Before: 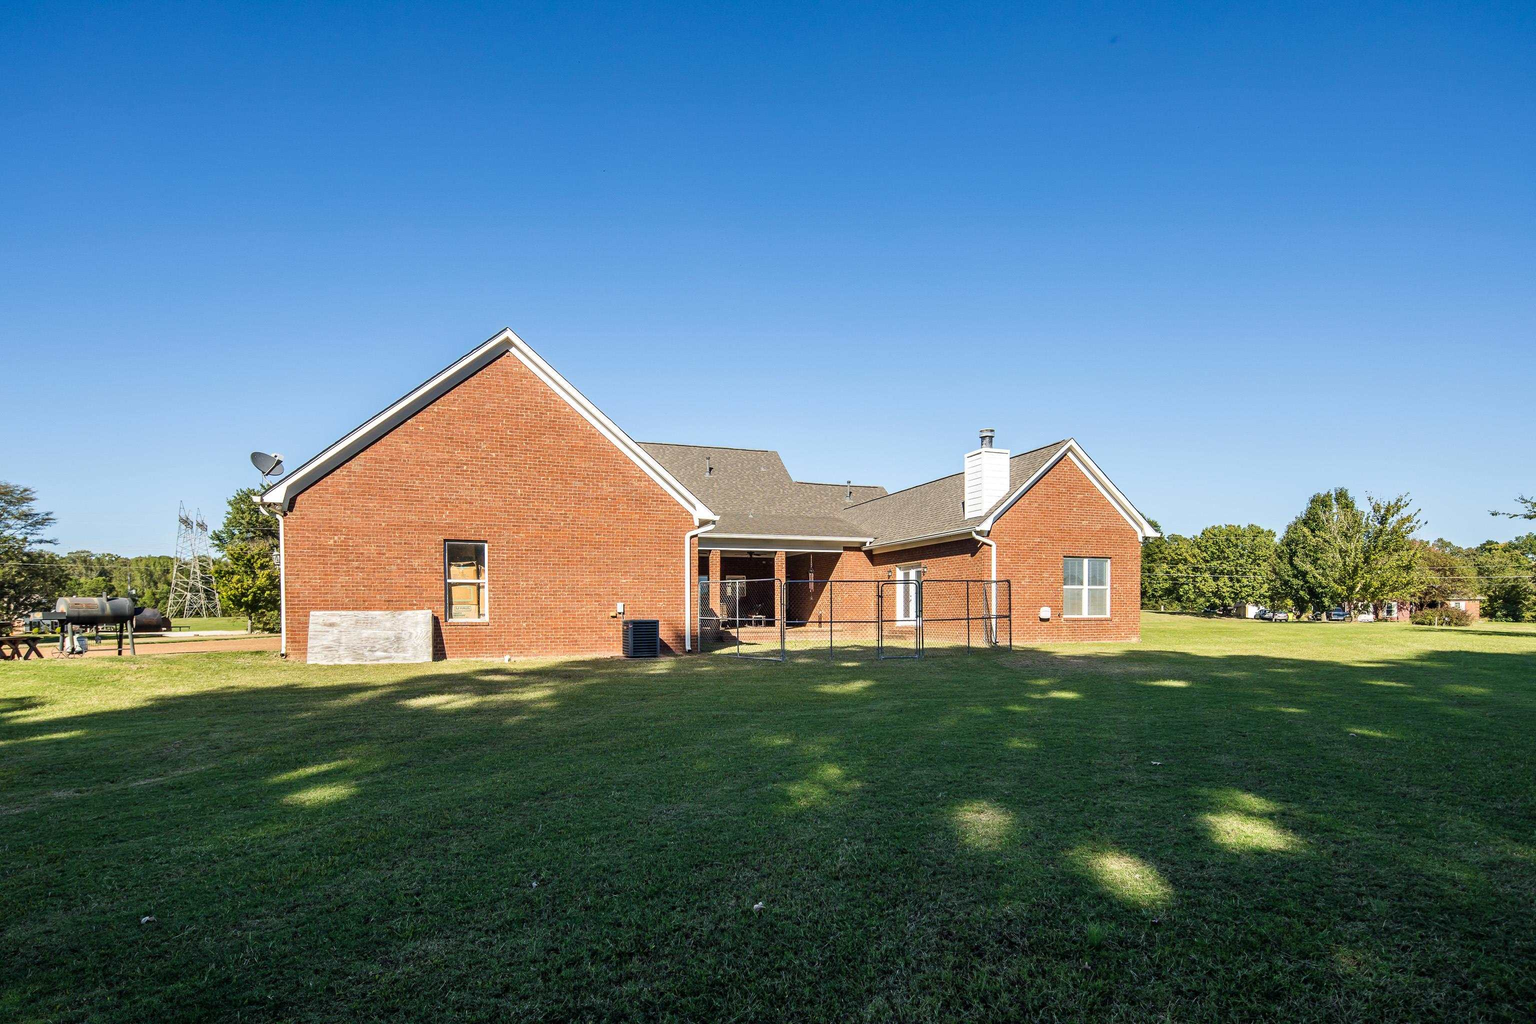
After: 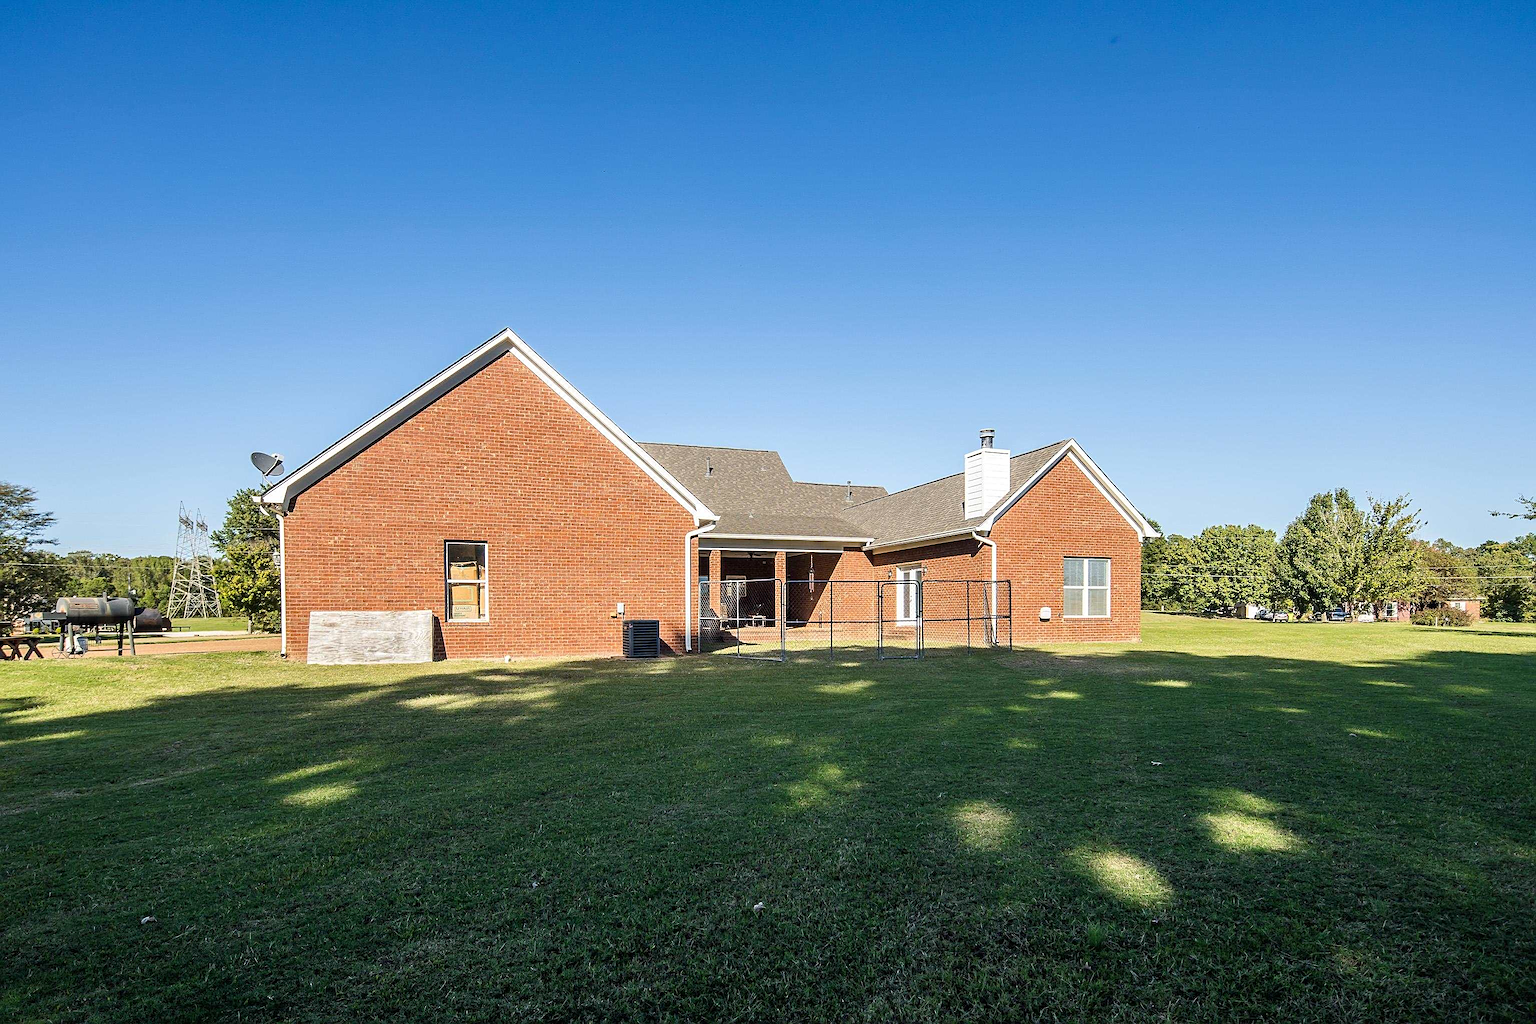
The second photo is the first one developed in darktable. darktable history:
sharpen: amount 0.494
